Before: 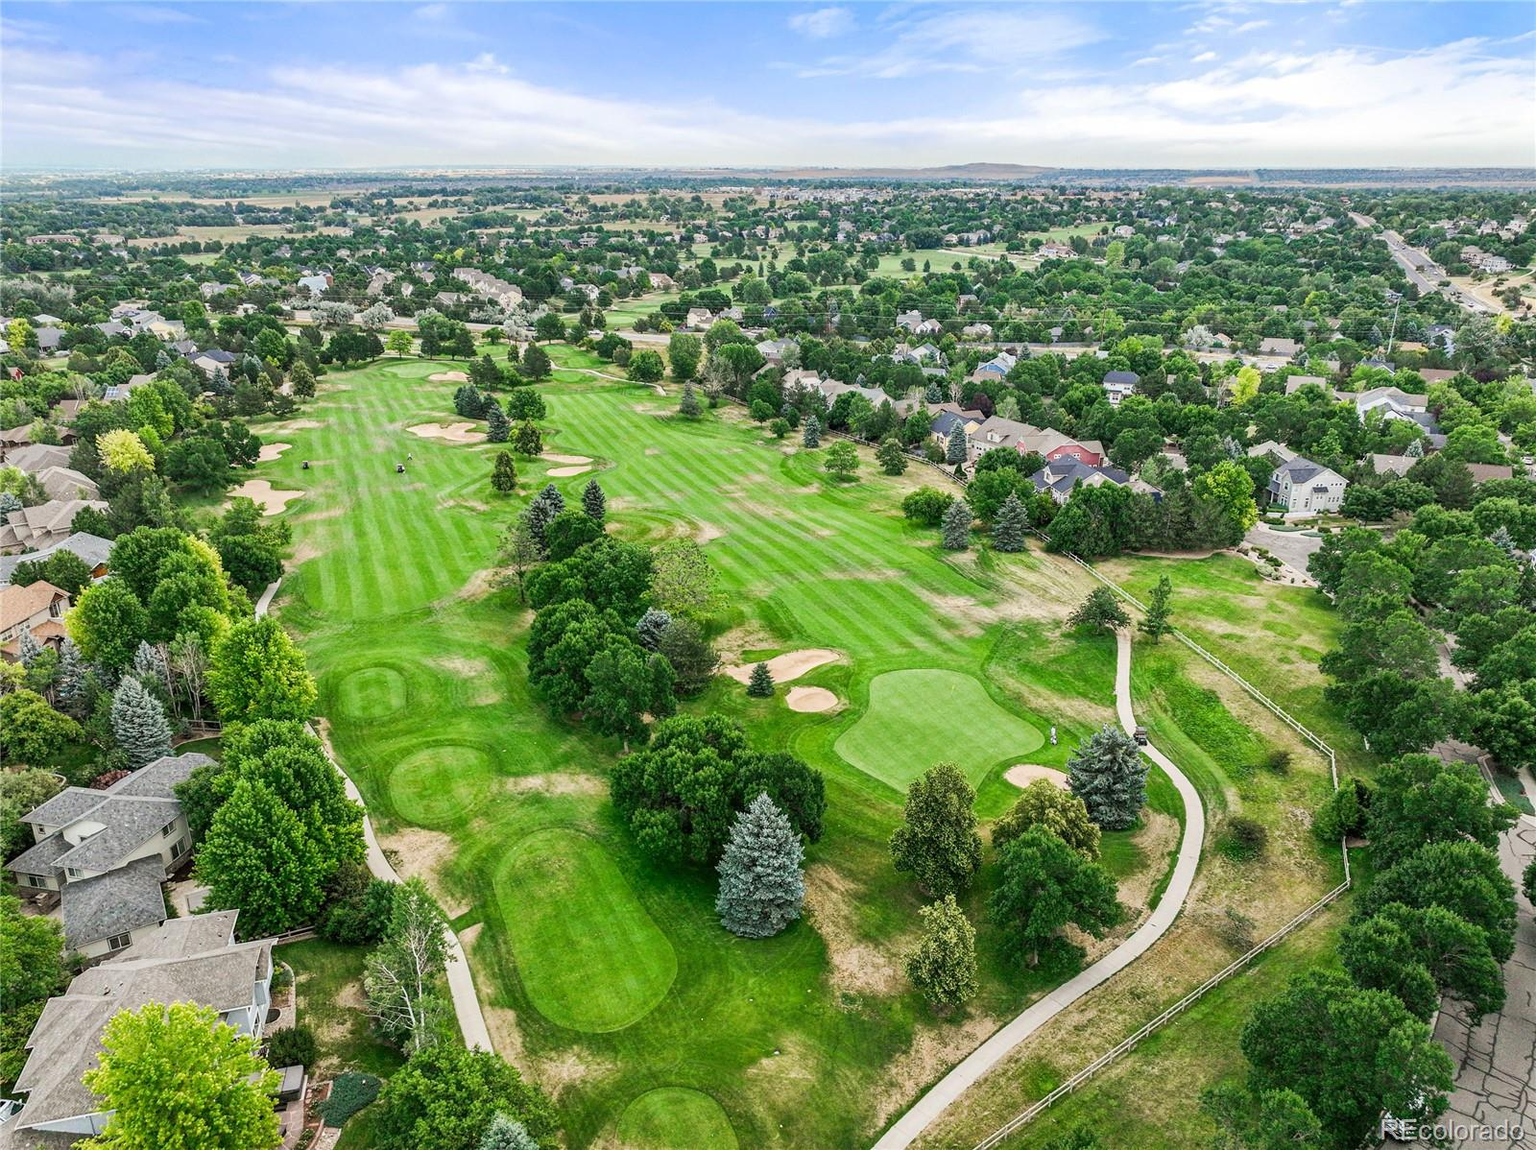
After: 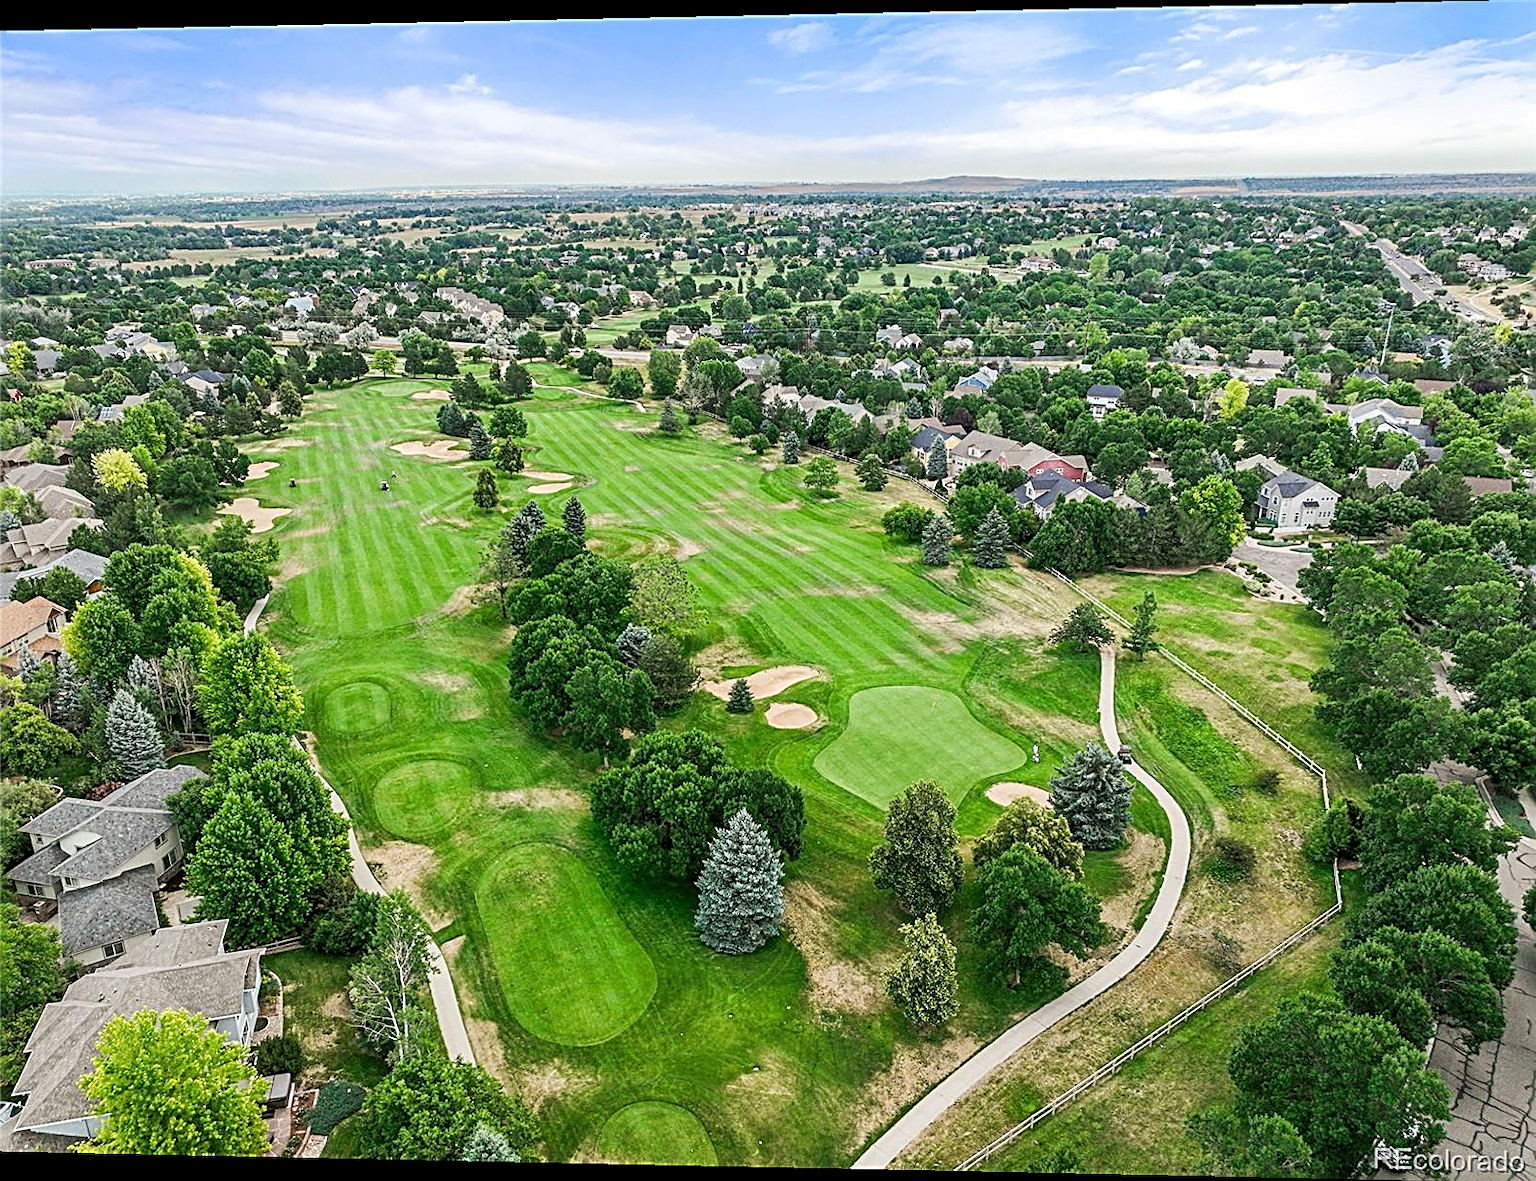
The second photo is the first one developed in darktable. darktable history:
rotate and perspective: lens shift (horizontal) -0.055, automatic cropping off
sharpen: radius 2.584, amount 0.688
